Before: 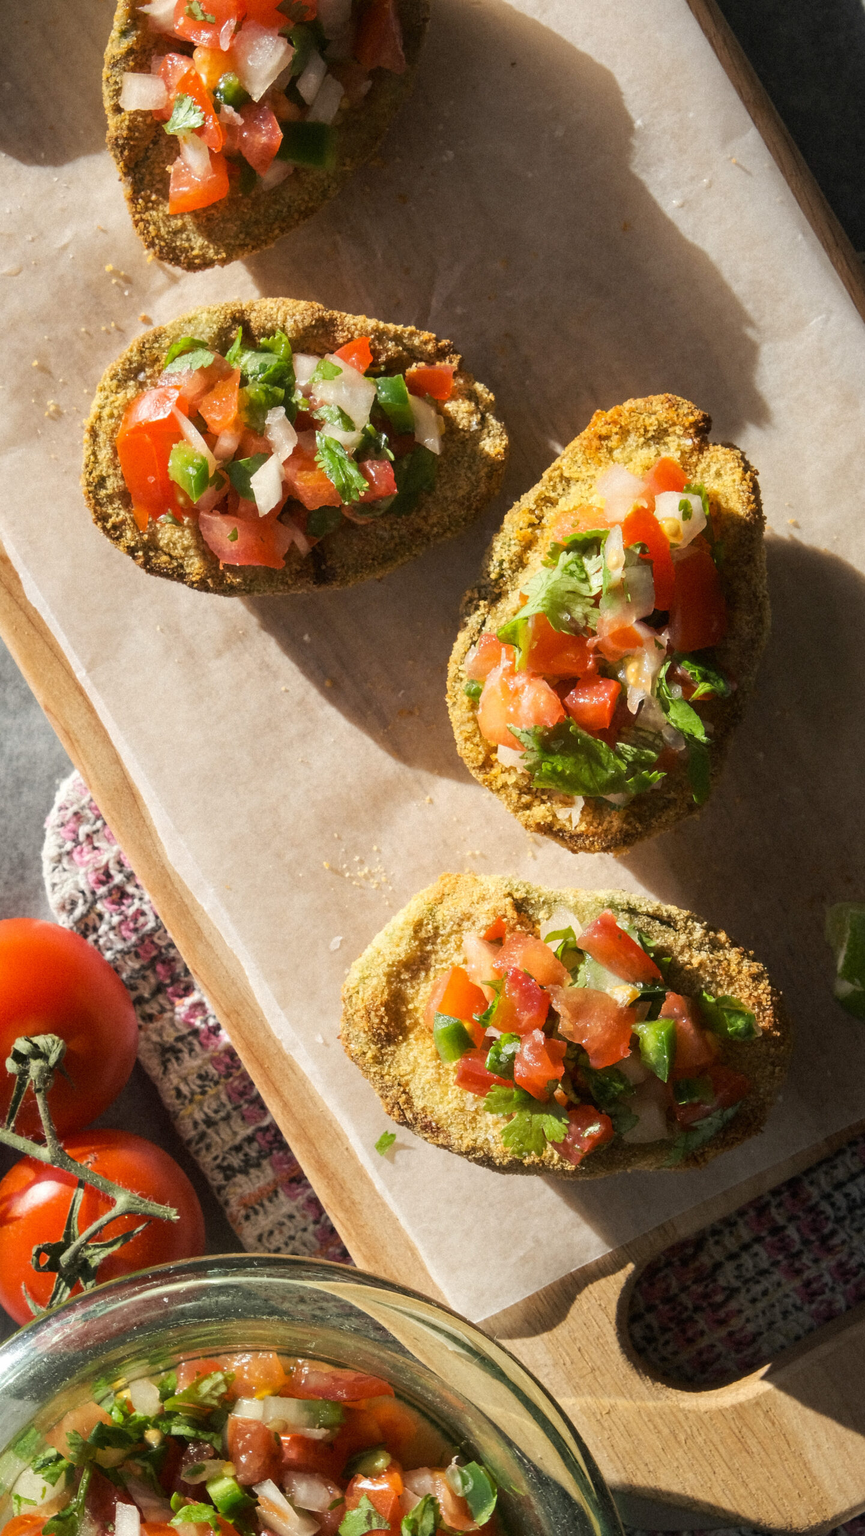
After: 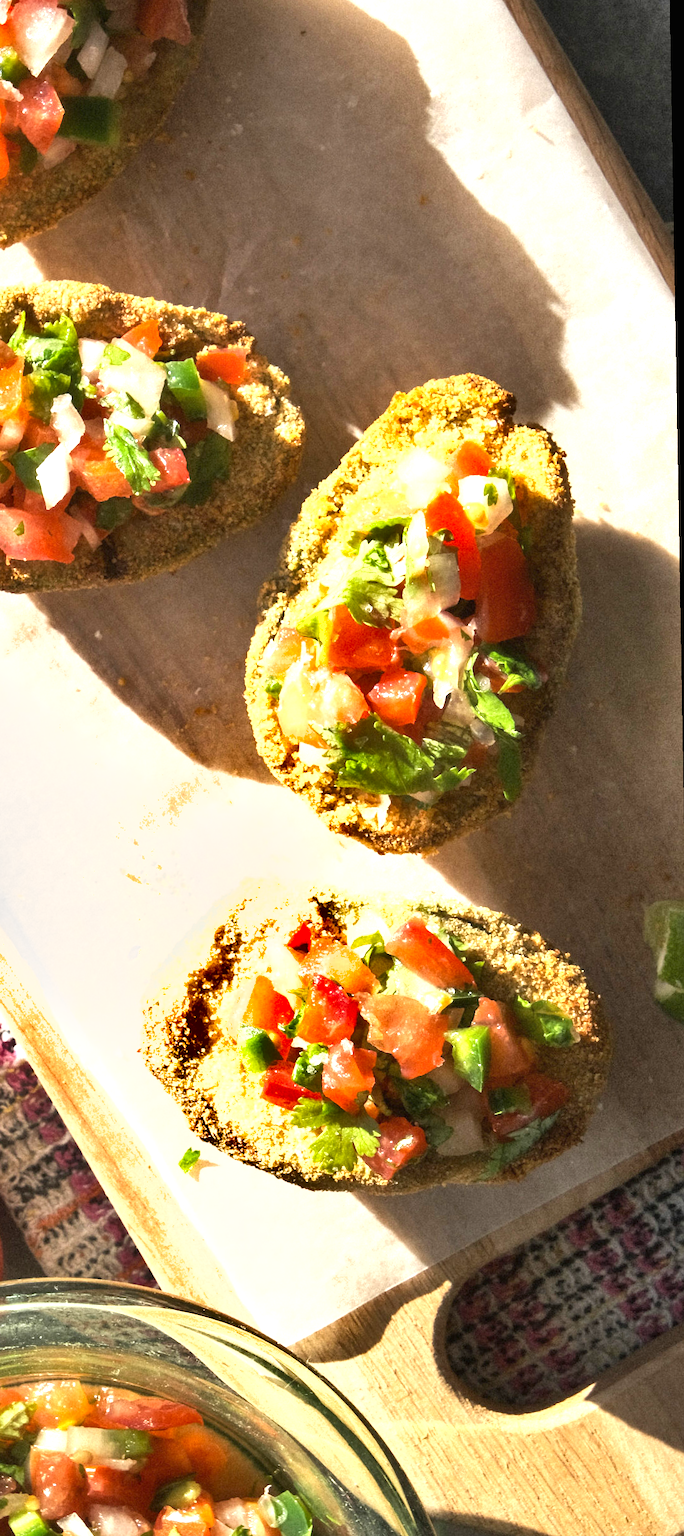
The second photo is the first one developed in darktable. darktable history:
shadows and highlights: soften with gaussian
crop and rotate: left 24.6%
exposure: black level correction 0, exposure 1.198 EV, compensate exposure bias true, compensate highlight preservation false
rotate and perspective: rotation -1°, crop left 0.011, crop right 0.989, crop top 0.025, crop bottom 0.975
